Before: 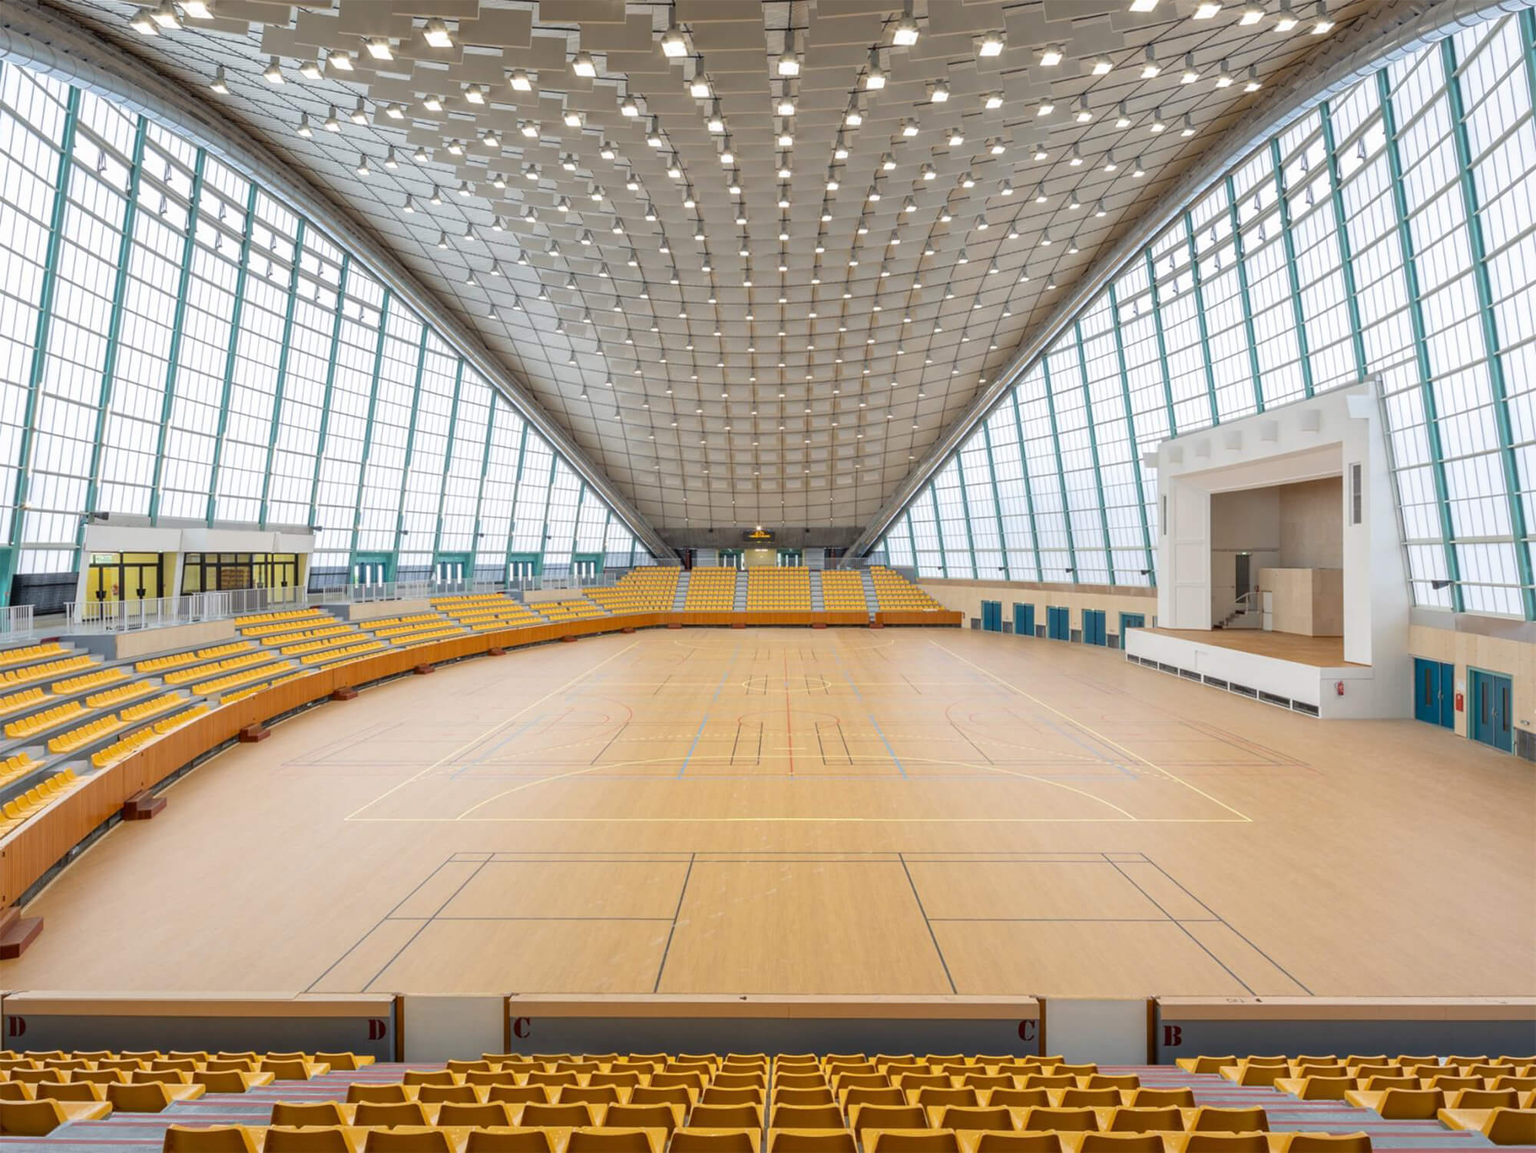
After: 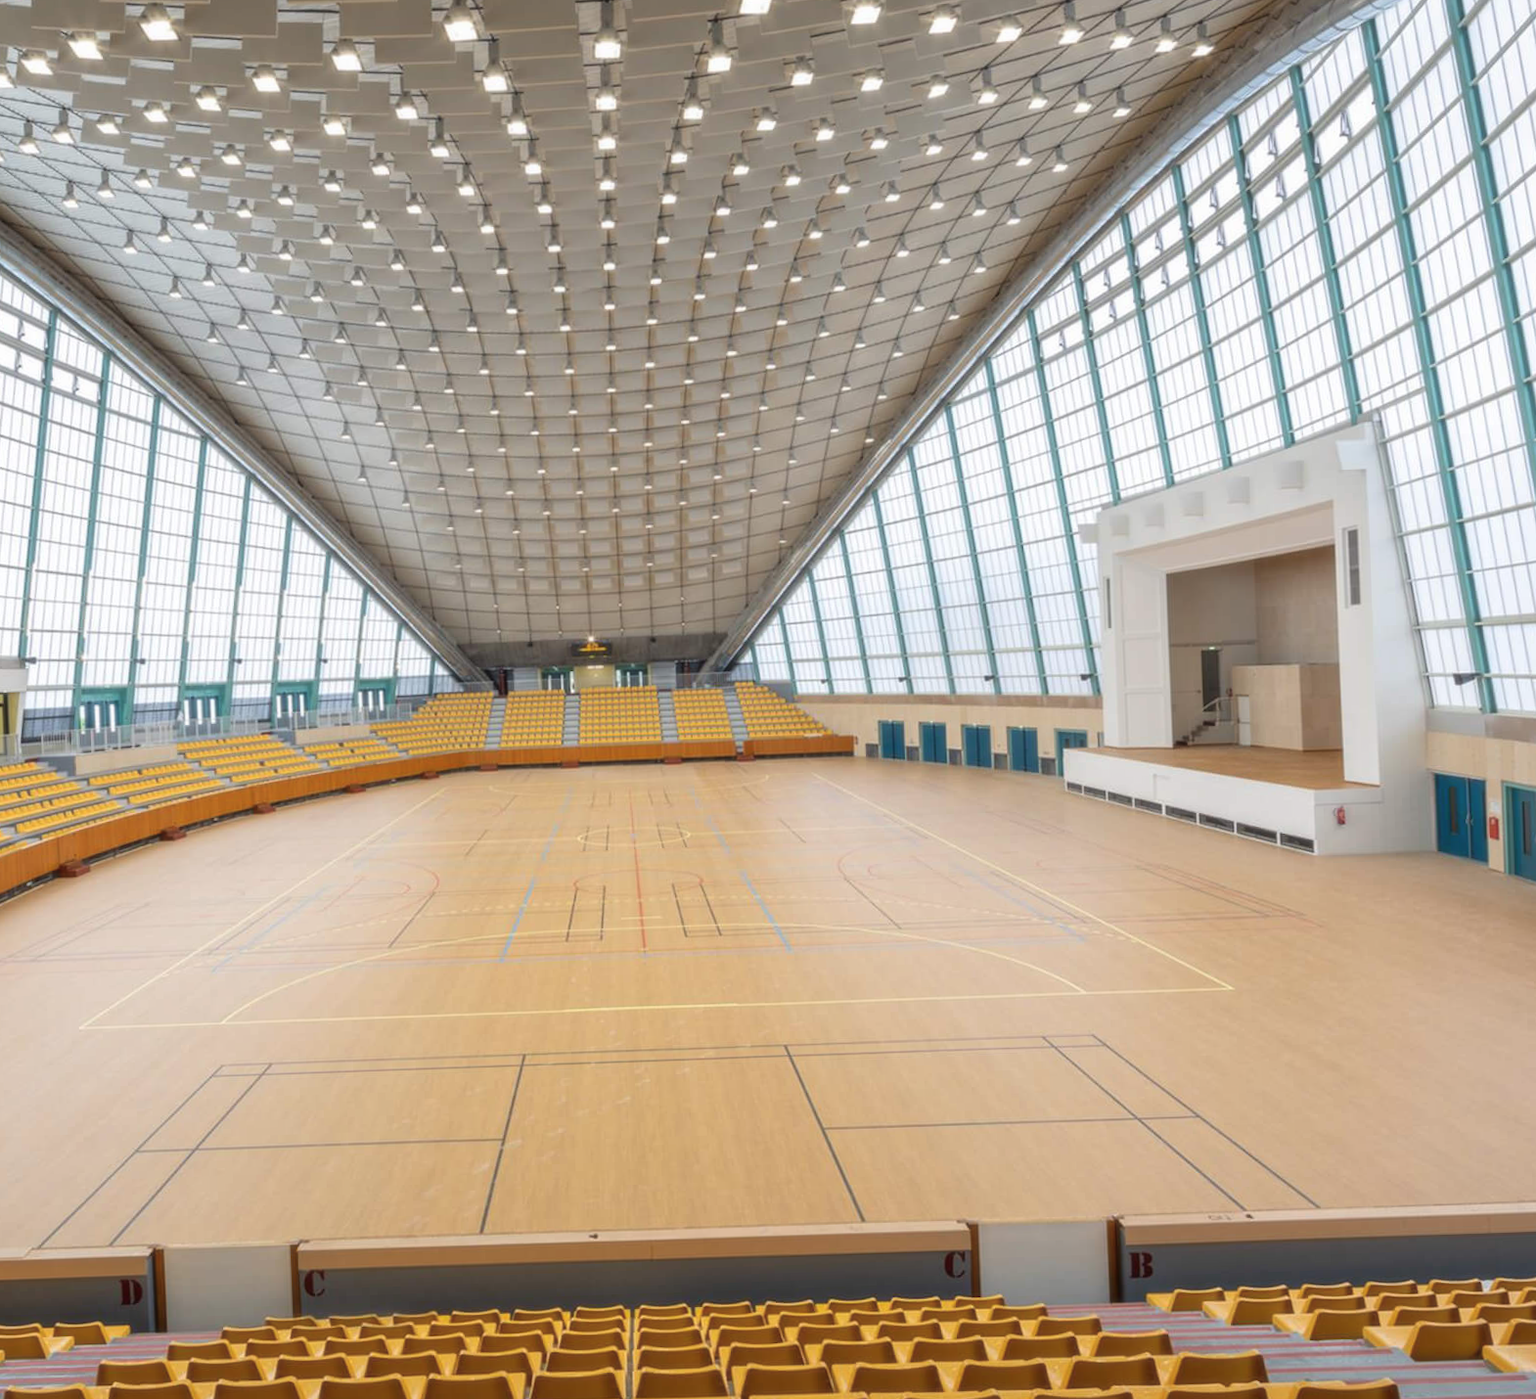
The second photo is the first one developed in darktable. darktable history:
crop: left 17.582%, bottom 0.031%
rotate and perspective: rotation -2.12°, lens shift (vertical) 0.009, lens shift (horizontal) -0.008, automatic cropping original format, crop left 0.036, crop right 0.964, crop top 0.05, crop bottom 0.959
soften: size 10%, saturation 50%, brightness 0.2 EV, mix 10%
